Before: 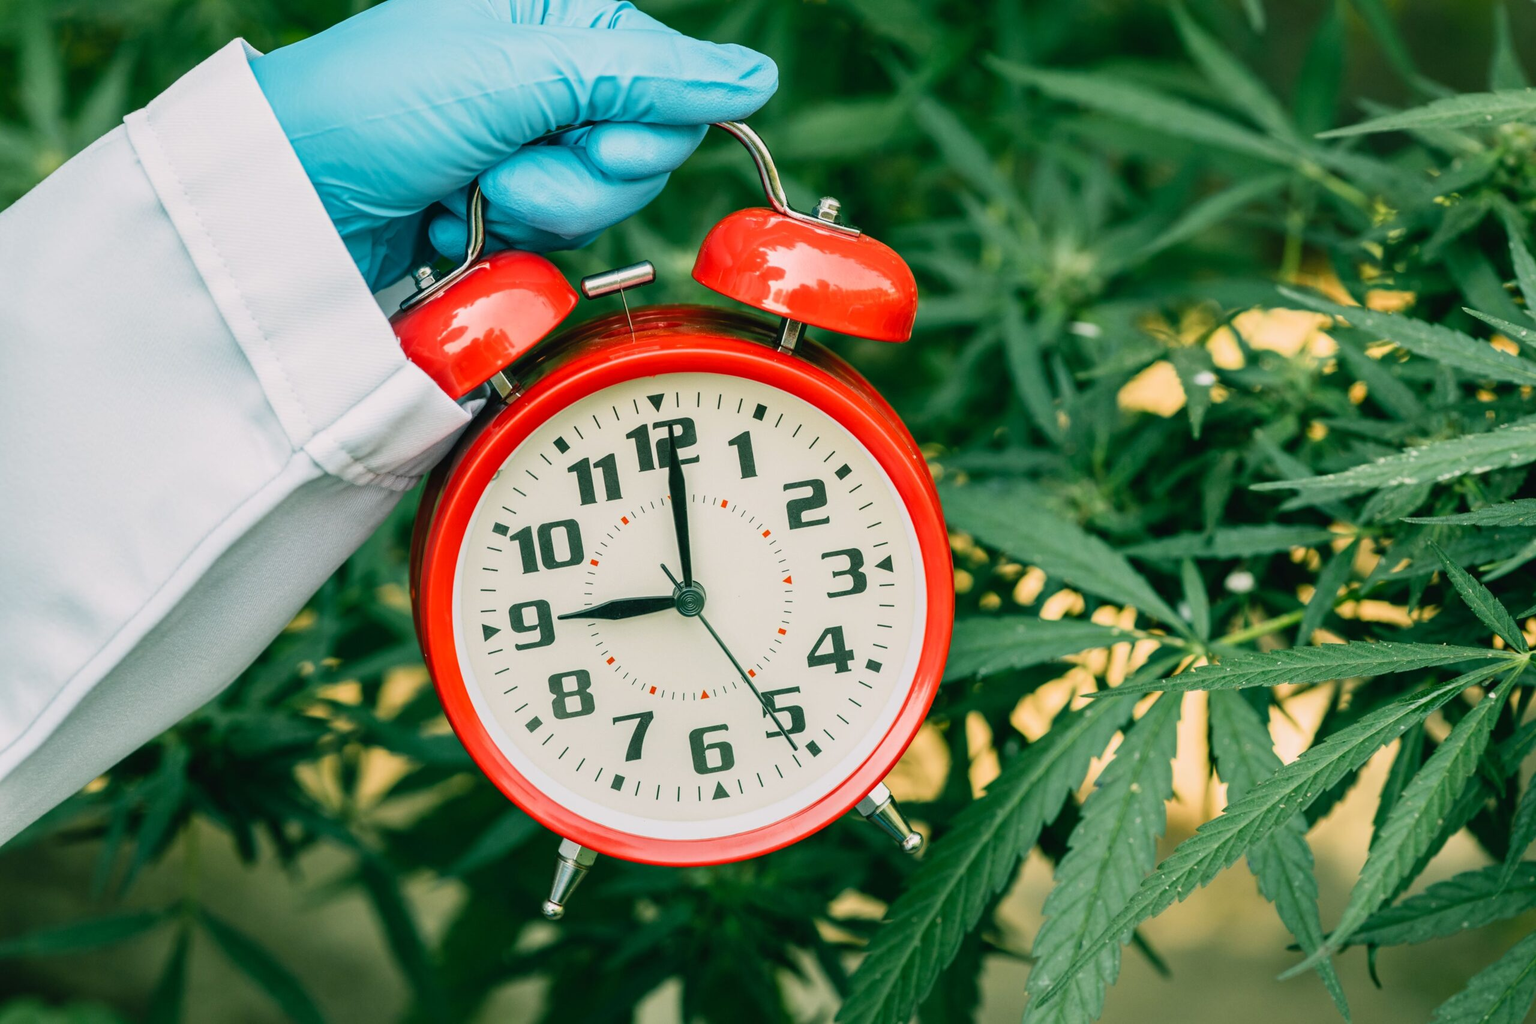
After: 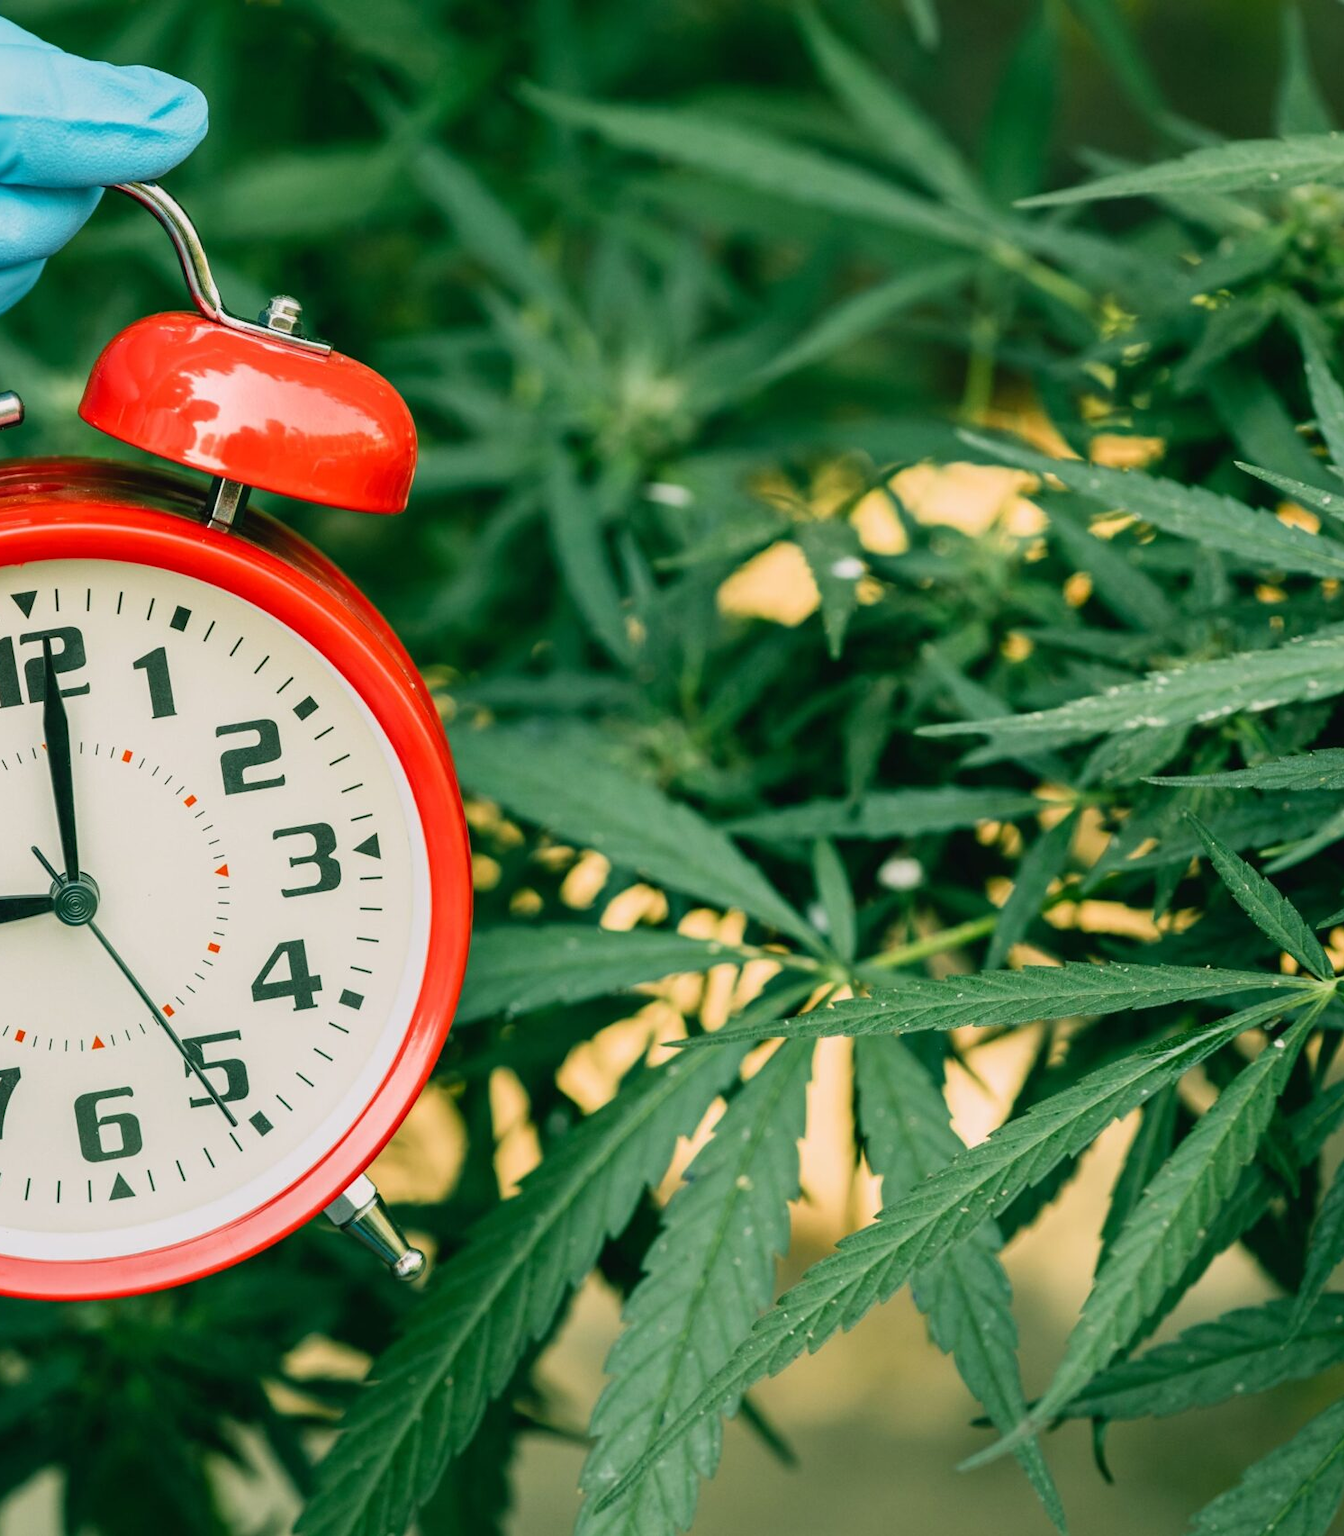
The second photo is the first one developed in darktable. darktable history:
crop: left 41.663%
